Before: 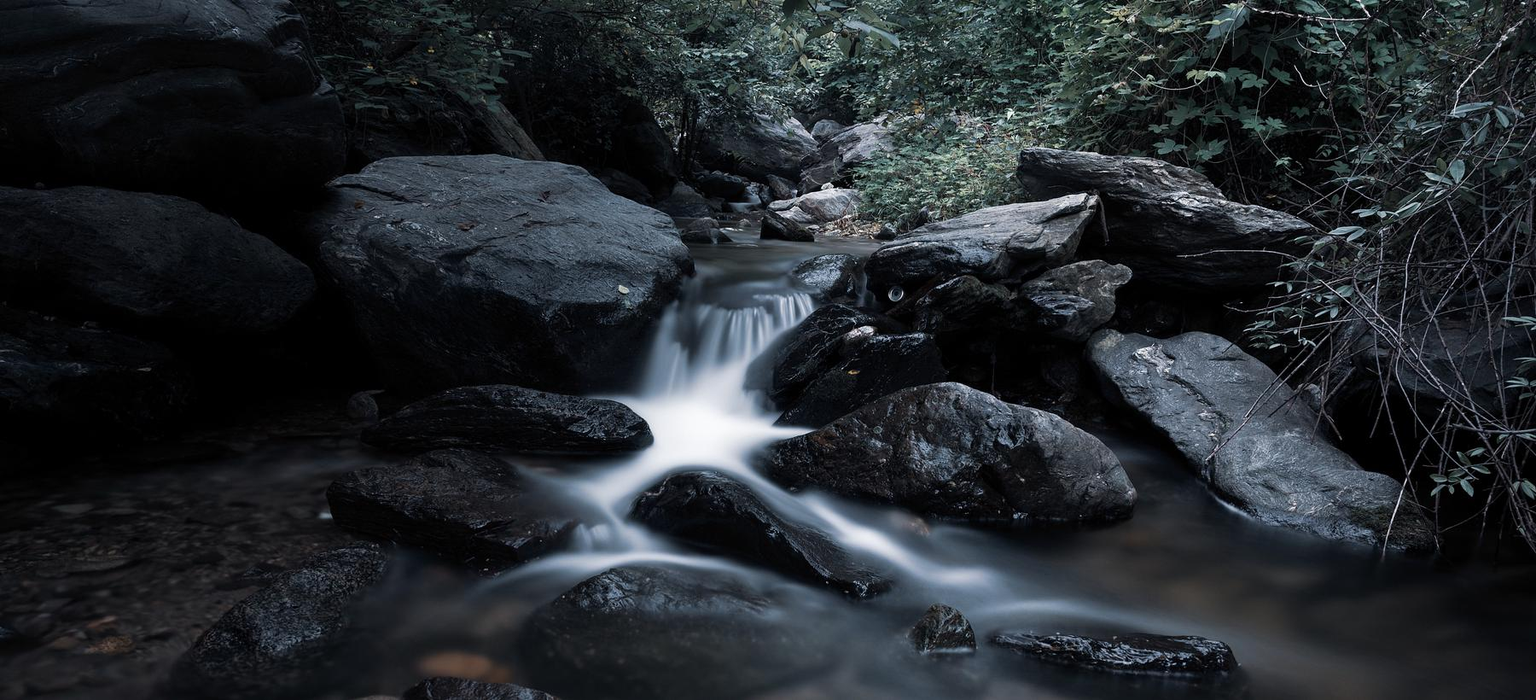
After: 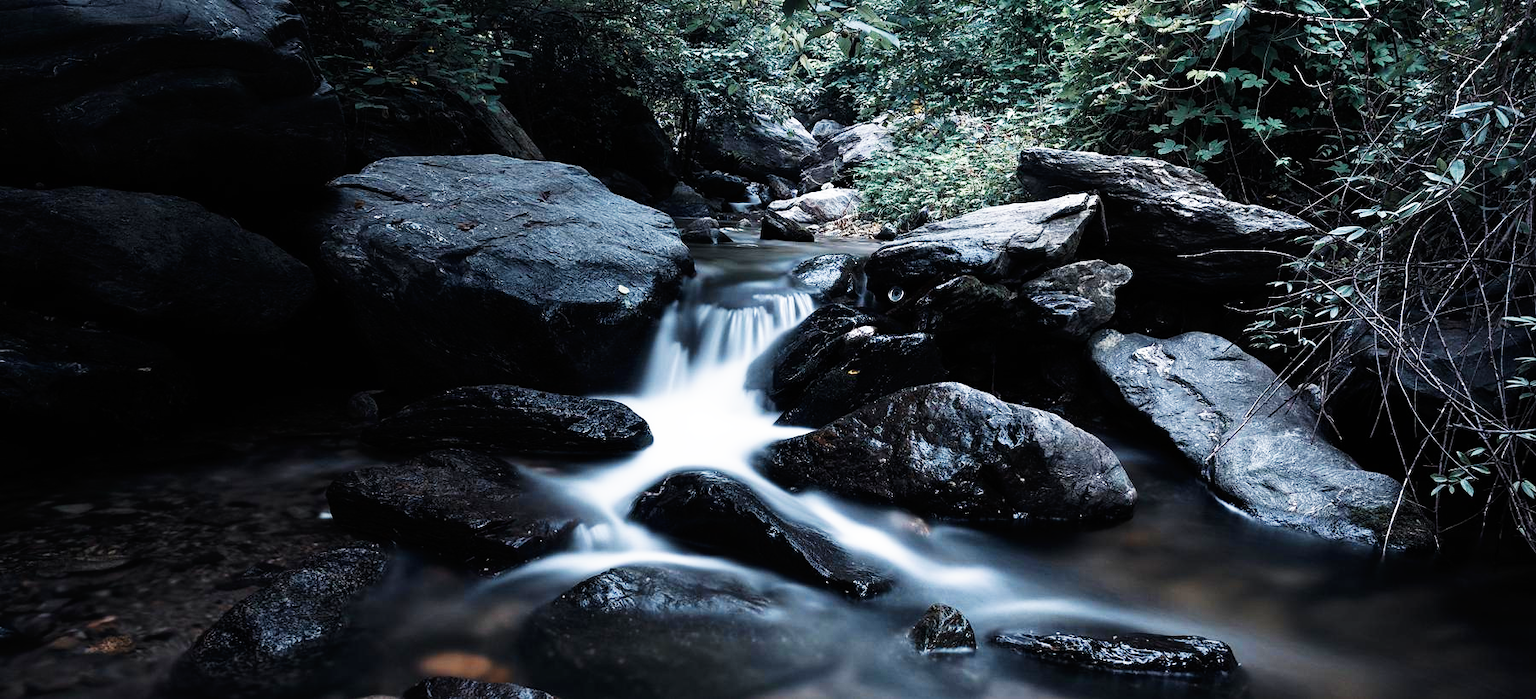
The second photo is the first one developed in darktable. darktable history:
tone equalizer: on, module defaults
base curve: curves: ch0 [(0, 0) (0.007, 0.004) (0.027, 0.03) (0.046, 0.07) (0.207, 0.54) (0.442, 0.872) (0.673, 0.972) (1, 1)], preserve colors none
